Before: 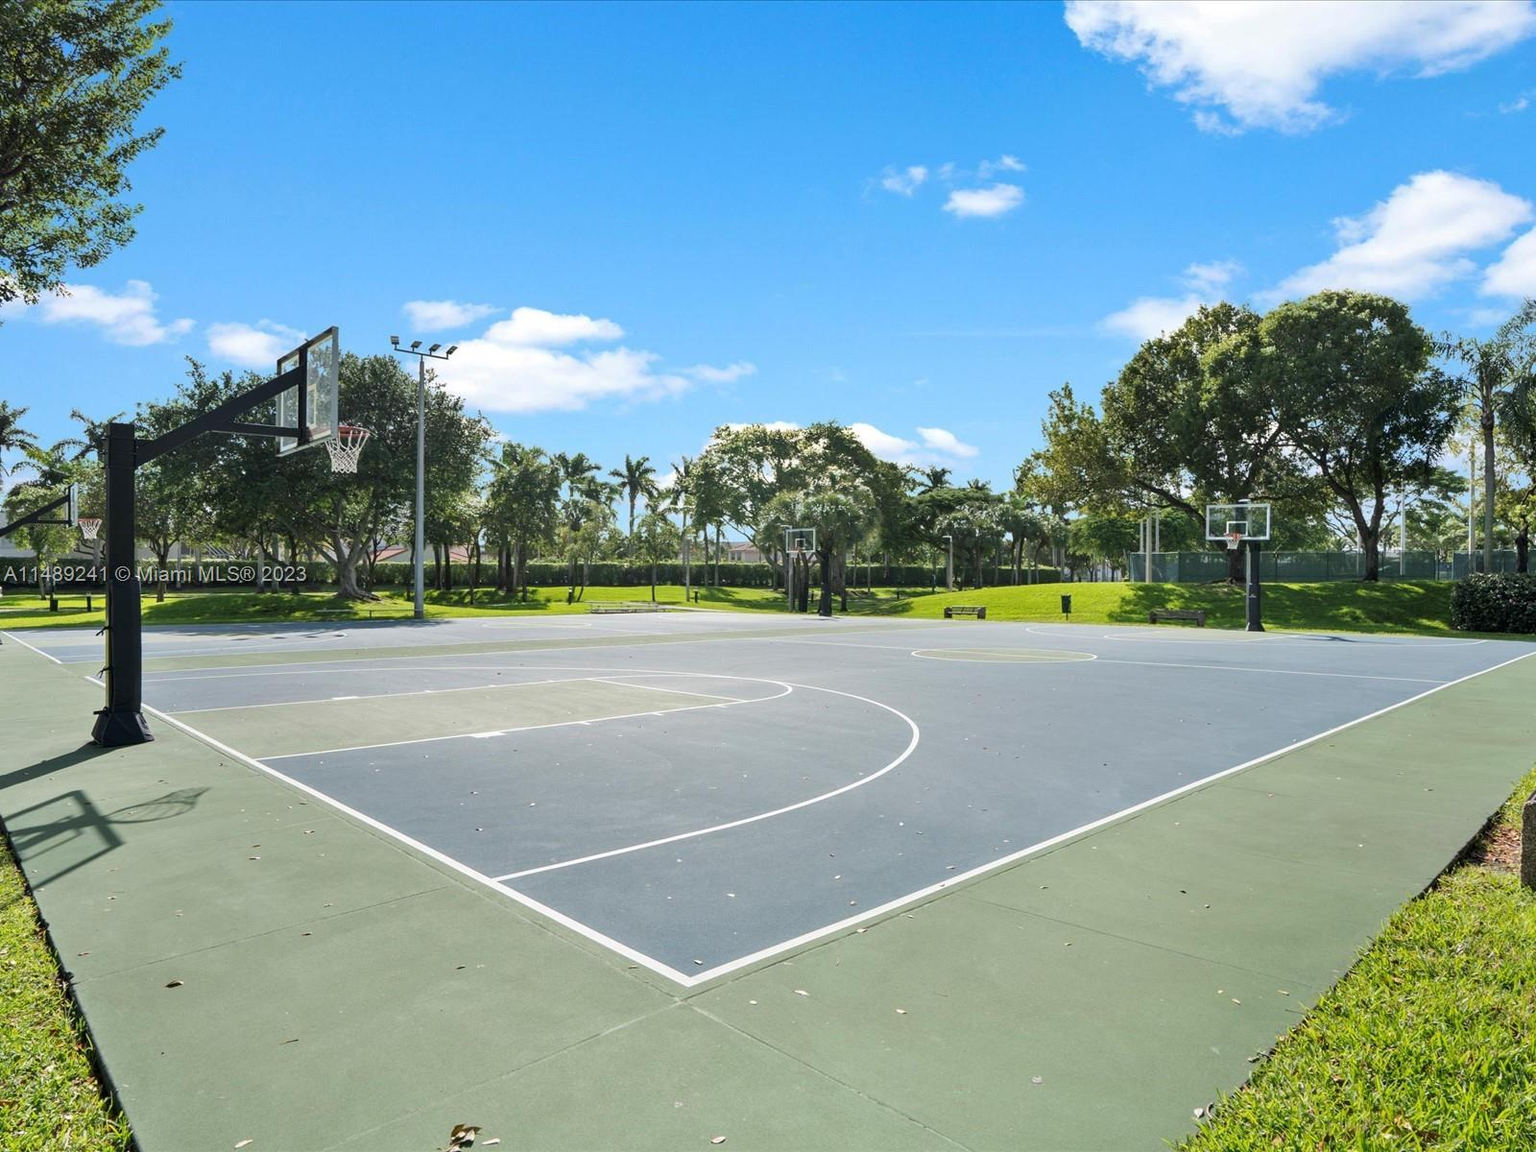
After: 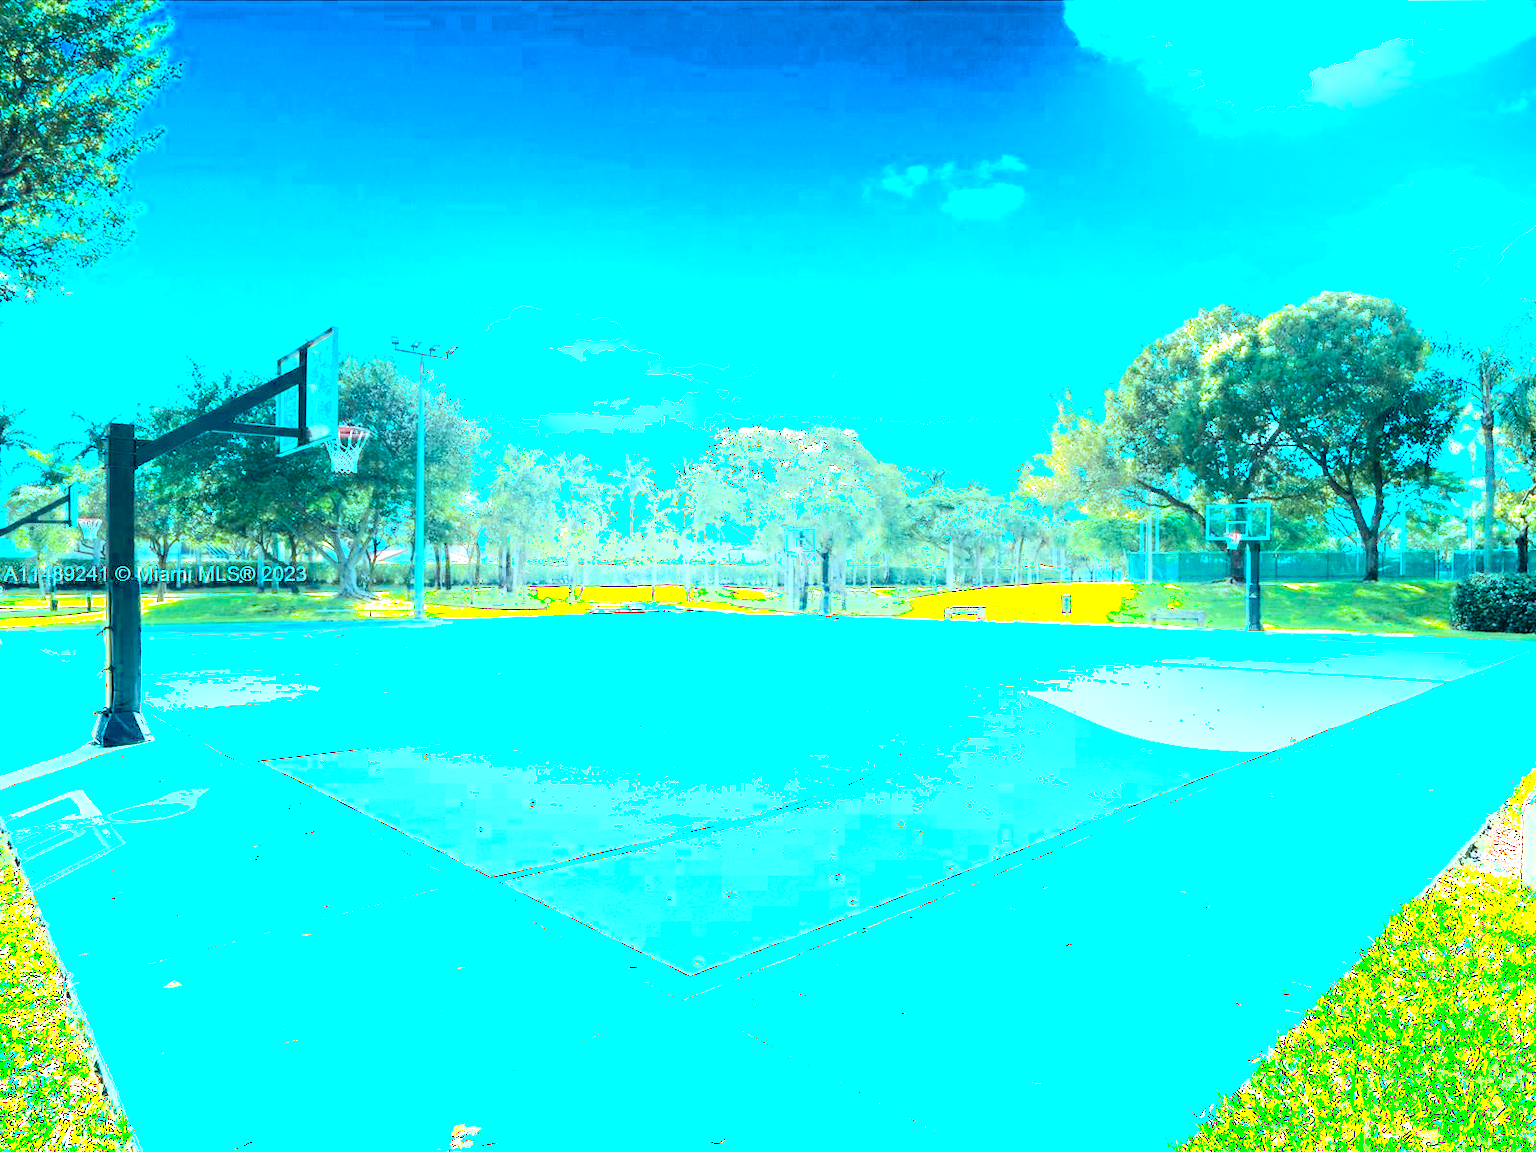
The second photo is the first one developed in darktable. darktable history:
exposure: black level correction 0, exposure 1.2 EV, compensate exposure bias true, compensate highlight preservation false
color calibration: output R [1.422, -0.35, -0.252, 0], output G [-0.238, 1.259, -0.084, 0], output B [-0.081, -0.196, 1.58, 0], output brightness [0.49, 0.671, -0.57, 0], gray › normalize channels true, illuminant Planckian (black body), x 0.368, y 0.36, temperature 4273.6 K, gamut compression 0.019
shadows and highlights: highlights 71.2, soften with gaussian
levels: mode automatic, levels [0.016, 0.5, 0.996]
